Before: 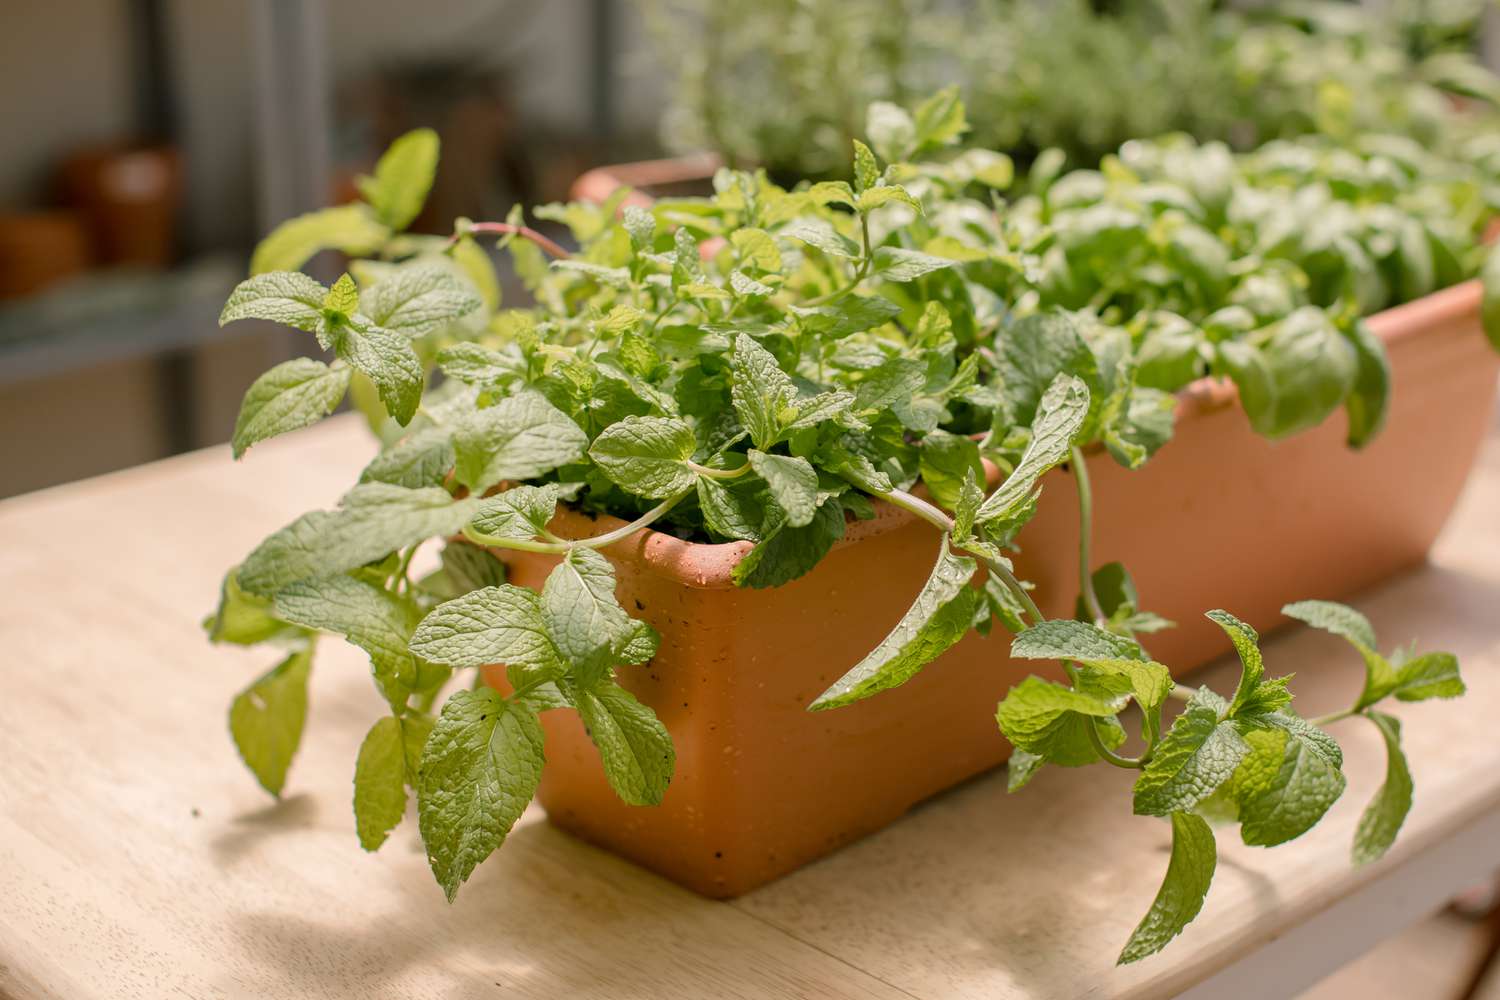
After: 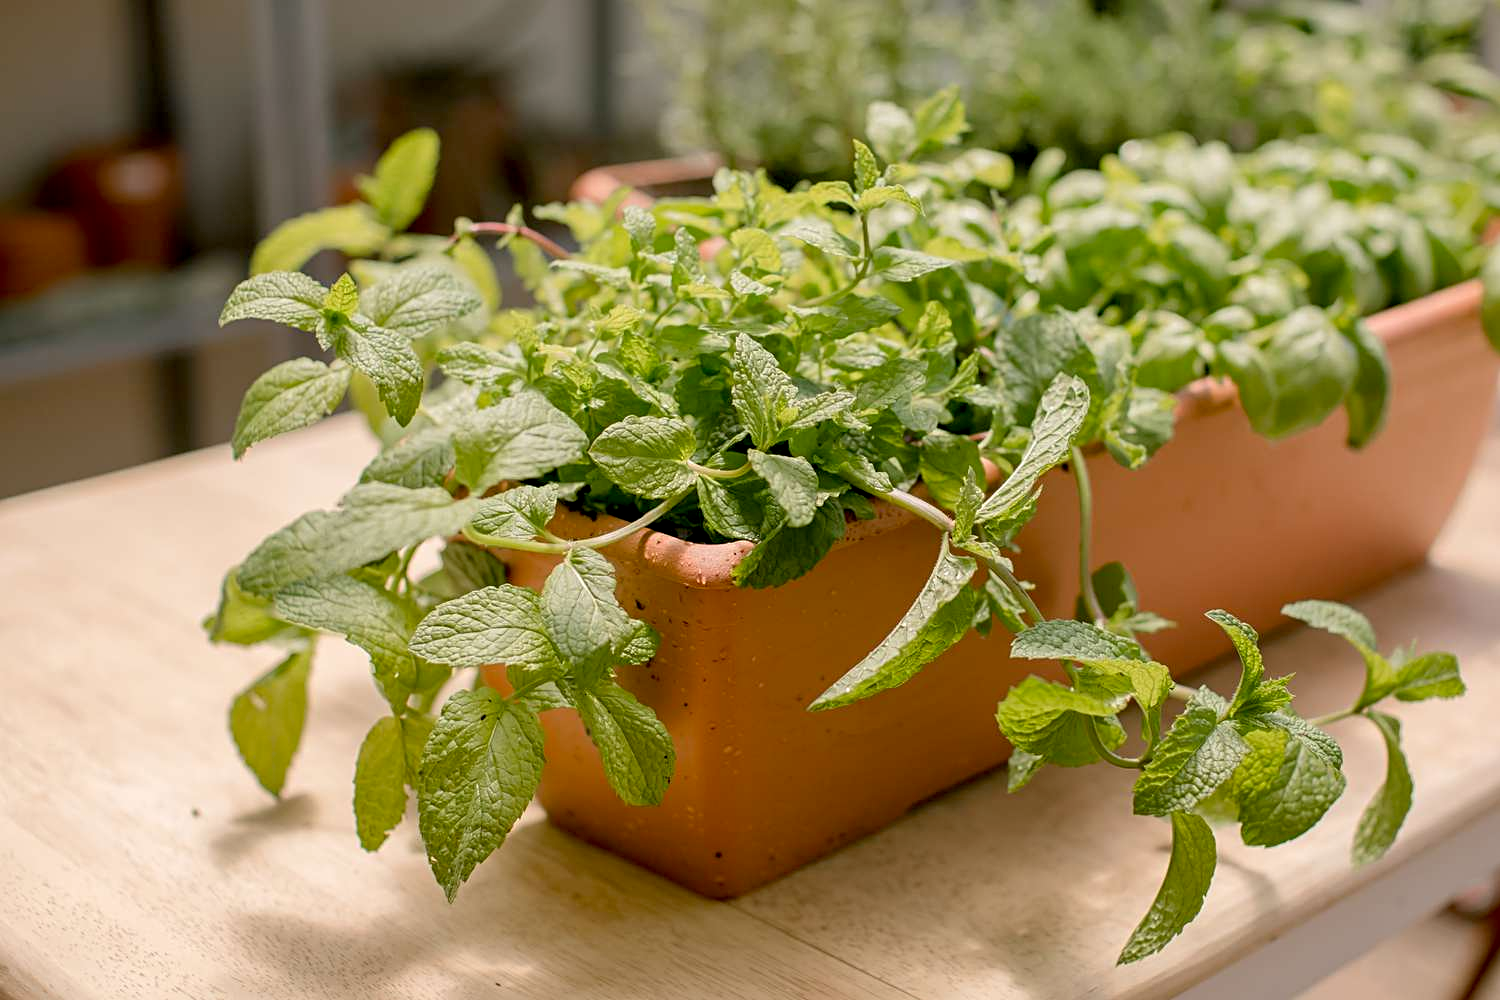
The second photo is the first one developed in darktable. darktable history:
sharpen: radius 2.513, amount 0.33
exposure: black level correction 0.009, exposure 0.016 EV, compensate exposure bias true, compensate highlight preservation false
